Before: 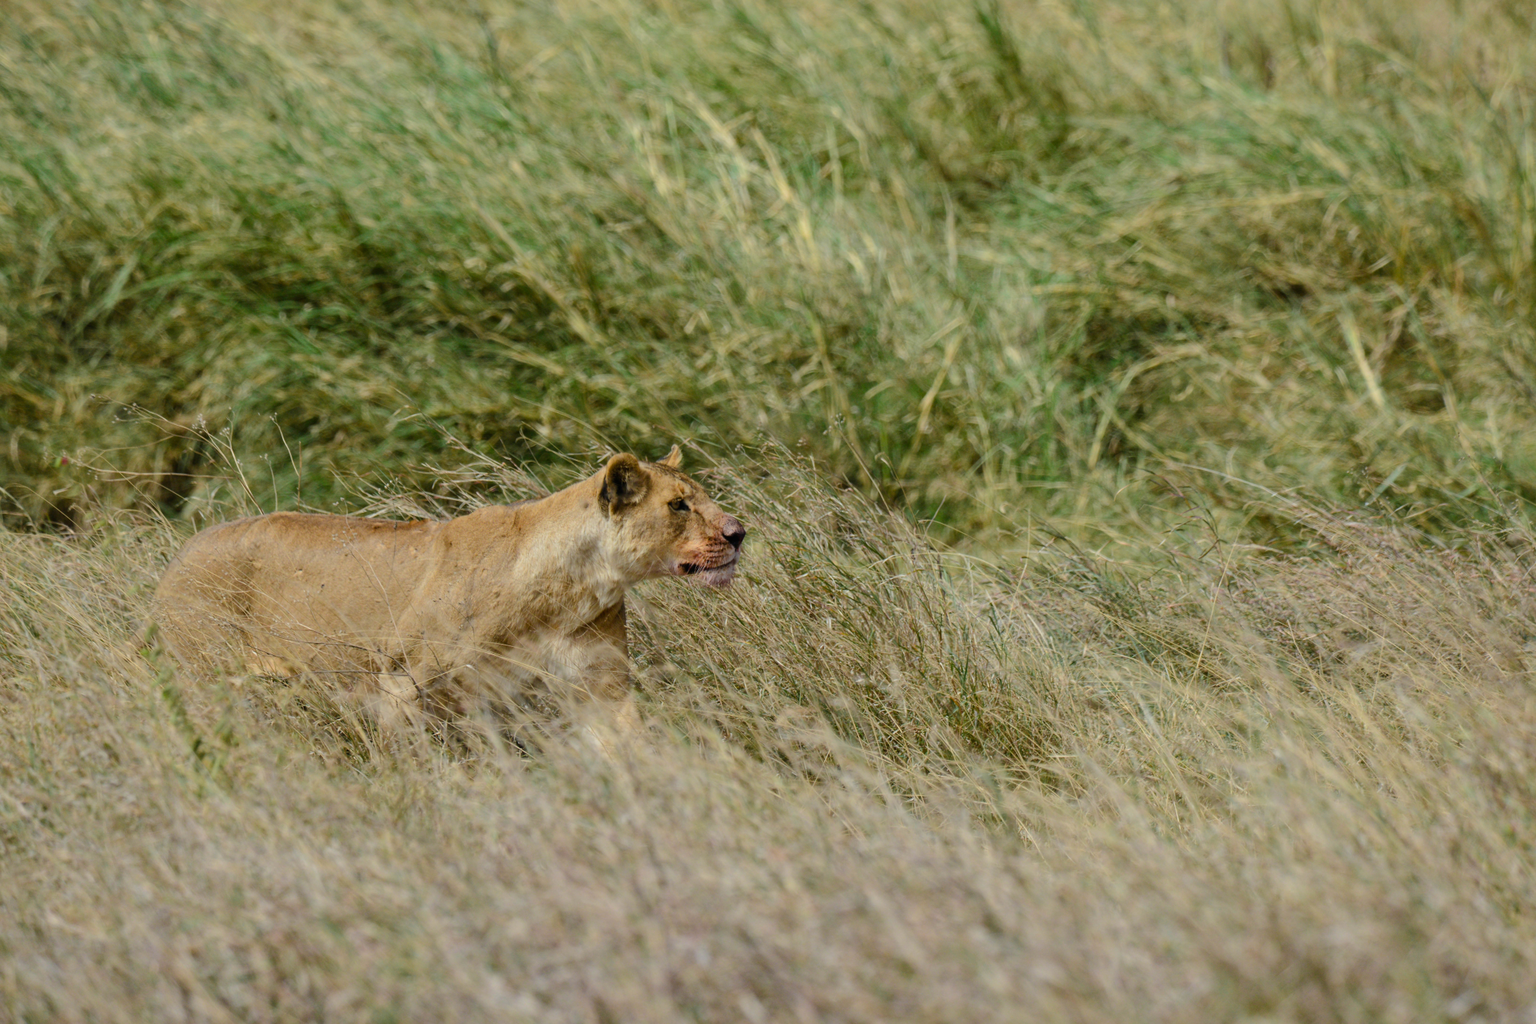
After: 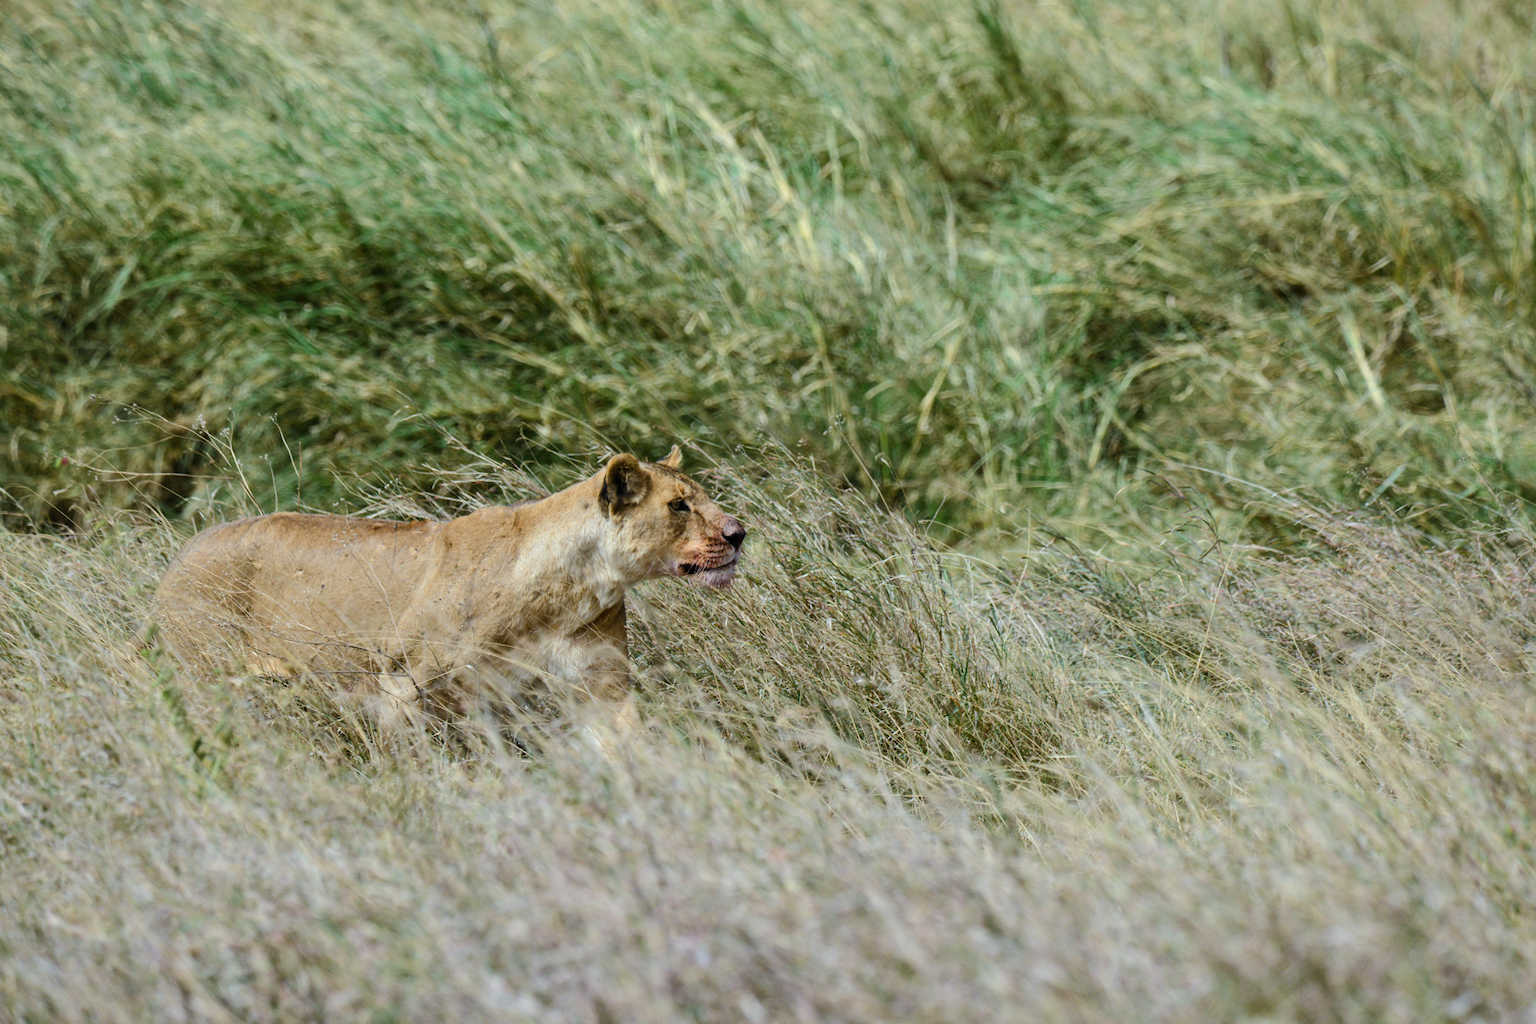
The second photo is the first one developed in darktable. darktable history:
color calibration: x 0.37, y 0.382, temperature 4313.32 K
tone equalizer: -8 EV -0.417 EV, -7 EV -0.389 EV, -6 EV -0.333 EV, -5 EV -0.222 EV, -3 EV 0.222 EV, -2 EV 0.333 EV, -1 EV 0.389 EV, +0 EV 0.417 EV, edges refinement/feathering 500, mask exposure compensation -1.57 EV, preserve details no
